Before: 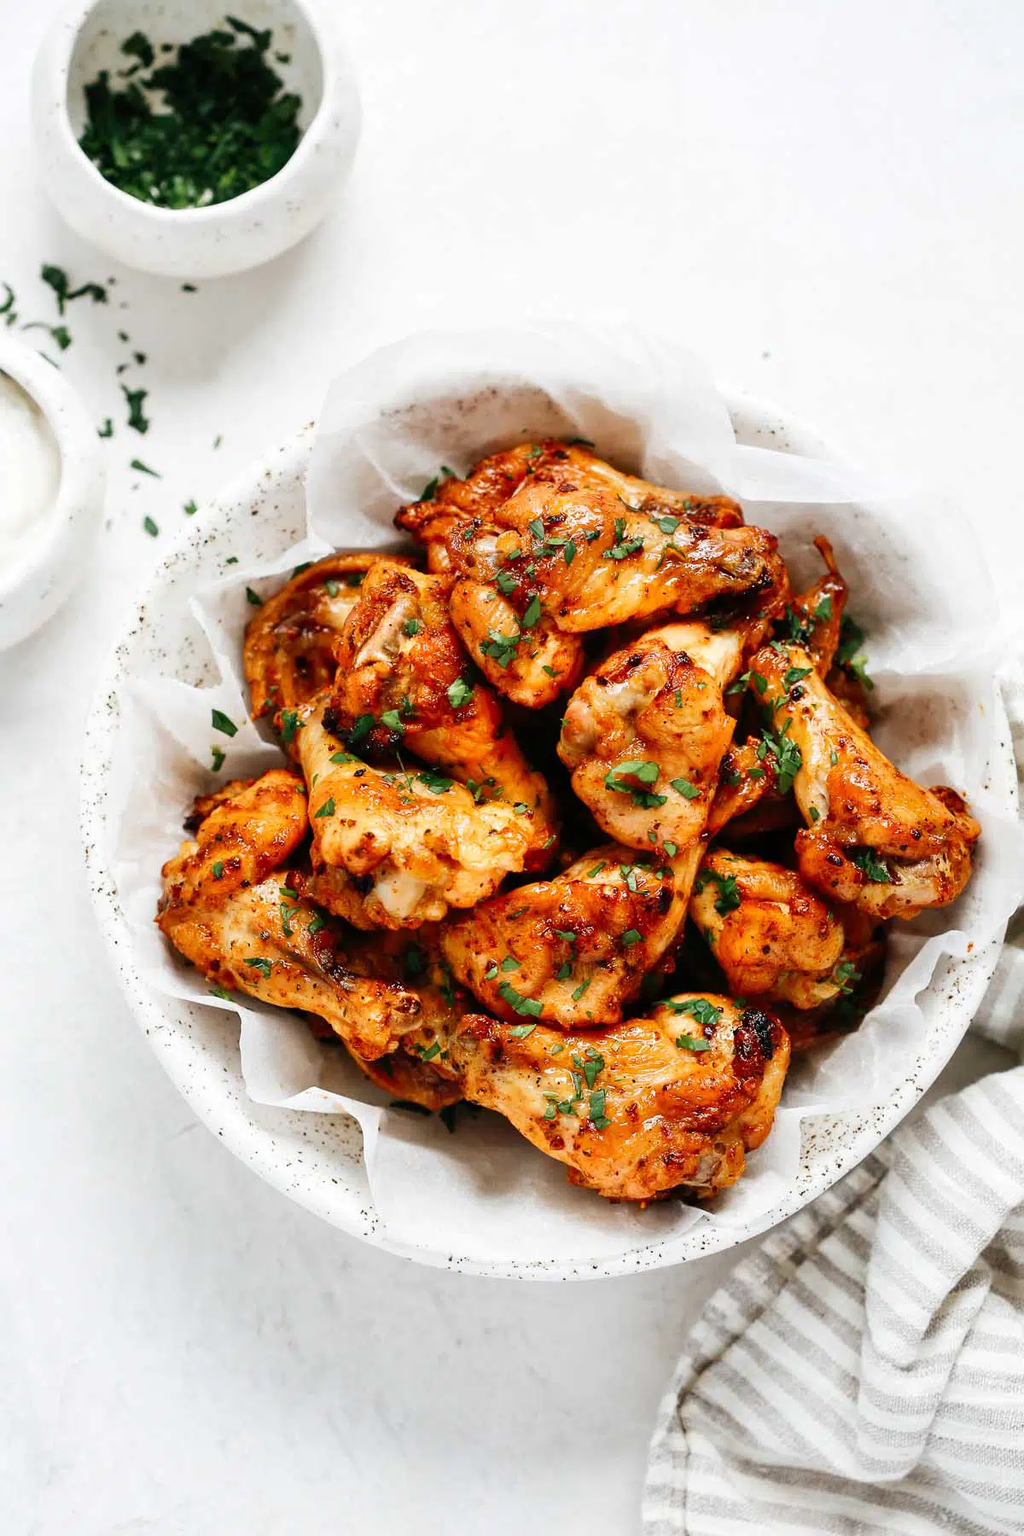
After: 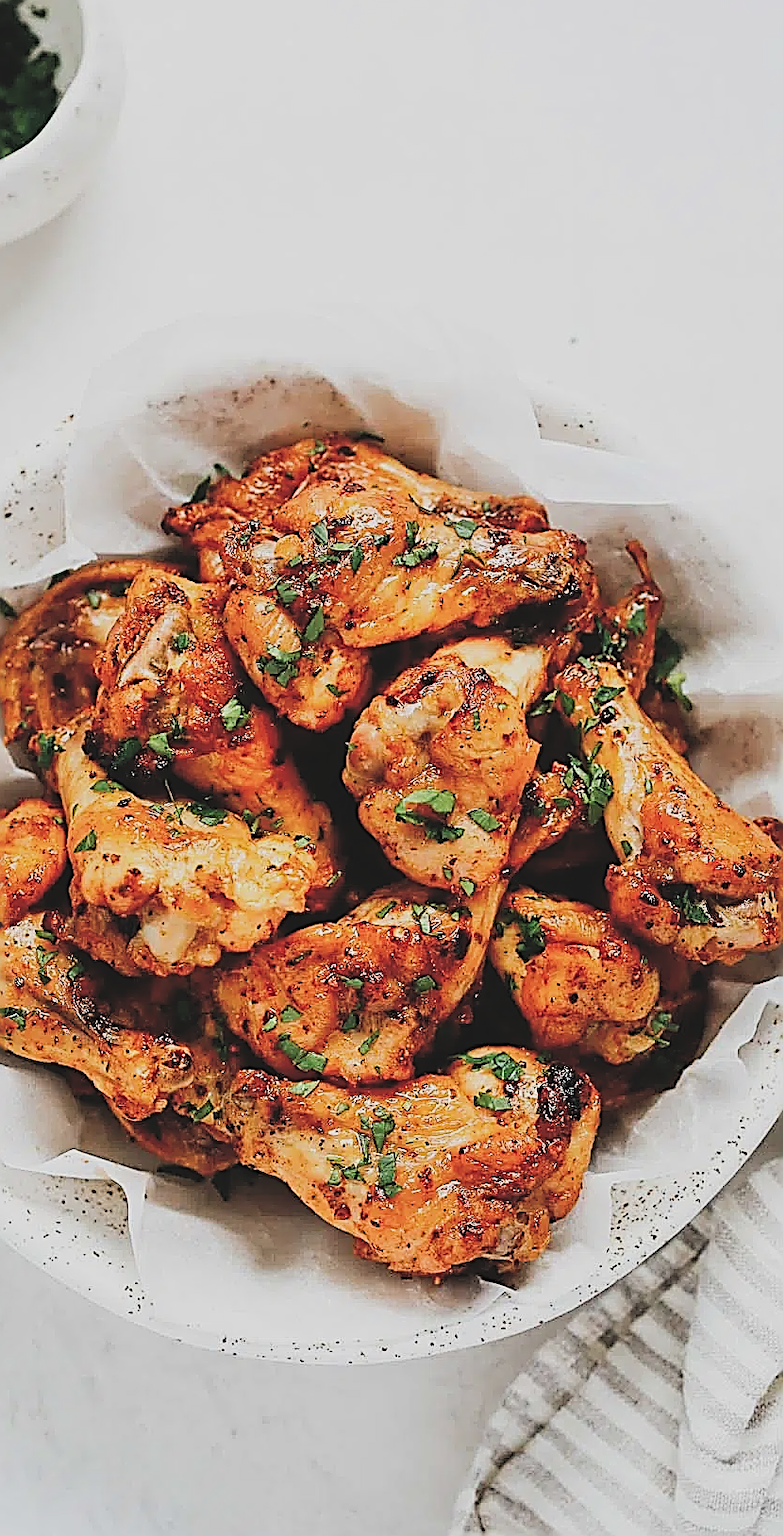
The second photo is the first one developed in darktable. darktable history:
sharpen: amount 1.989
filmic rgb: middle gray luminance 29%, black relative exposure -10.26 EV, white relative exposure 5.48 EV, threshold 3.05 EV, target black luminance 0%, hardness 3.97, latitude 1.31%, contrast 1.131, highlights saturation mix 3.72%, shadows ↔ highlights balance 15.08%, enable highlight reconstruction true
crop and rotate: left 24.17%, top 3.089%, right 6.607%, bottom 6.415%
exposure: black level correction -0.026, compensate highlight preservation false
